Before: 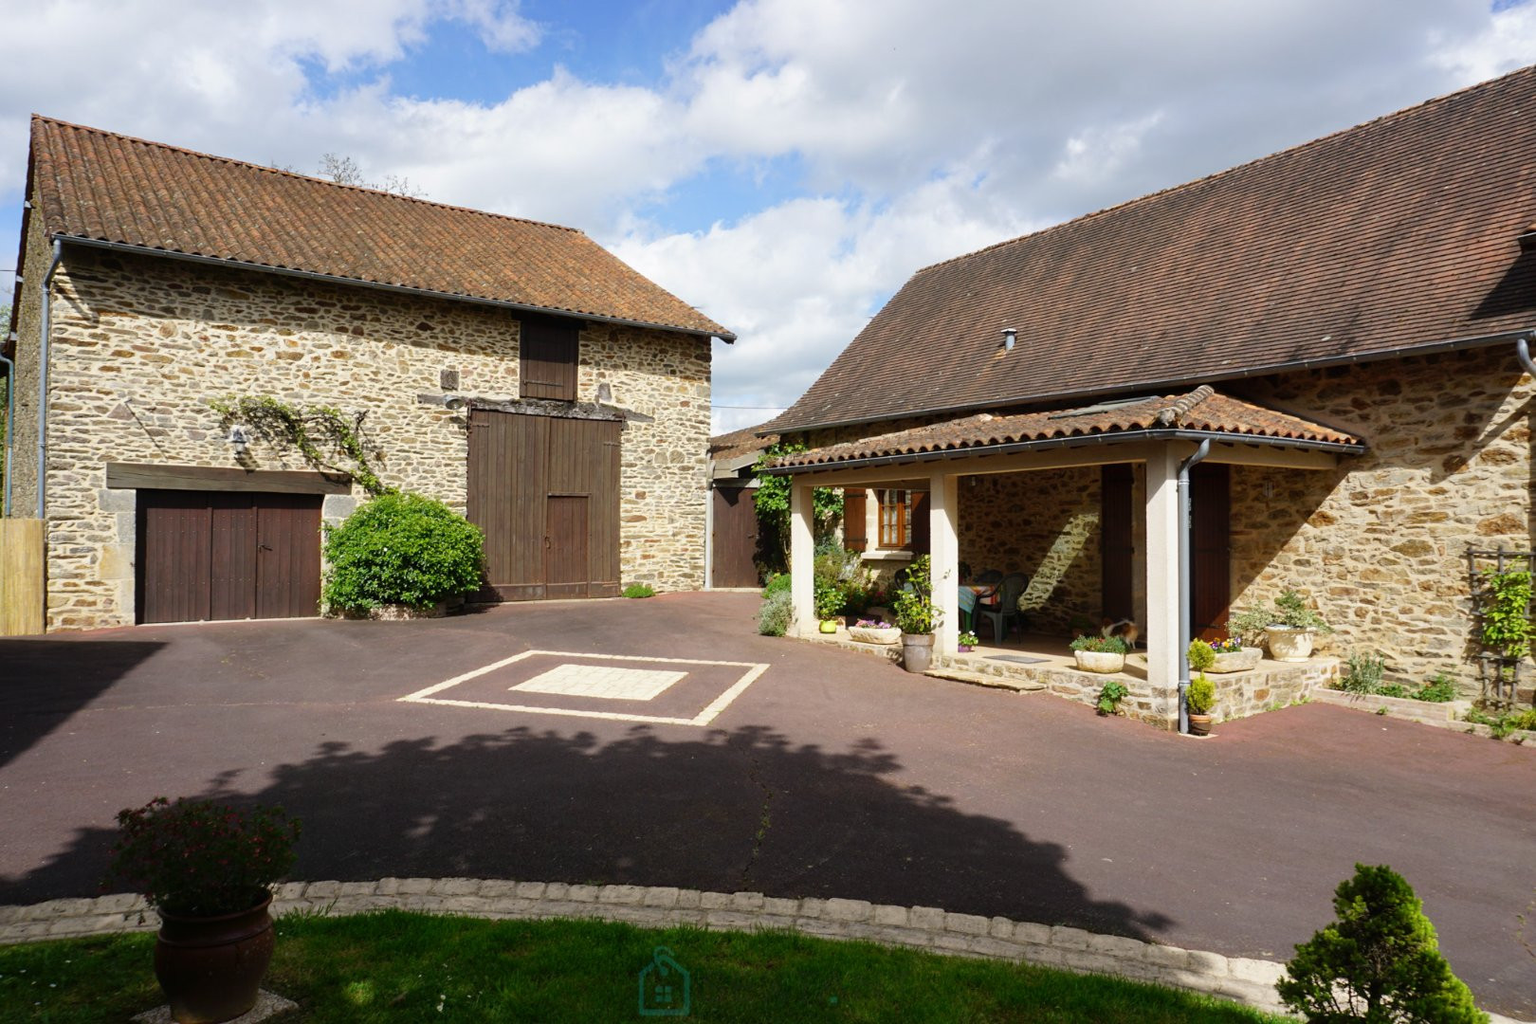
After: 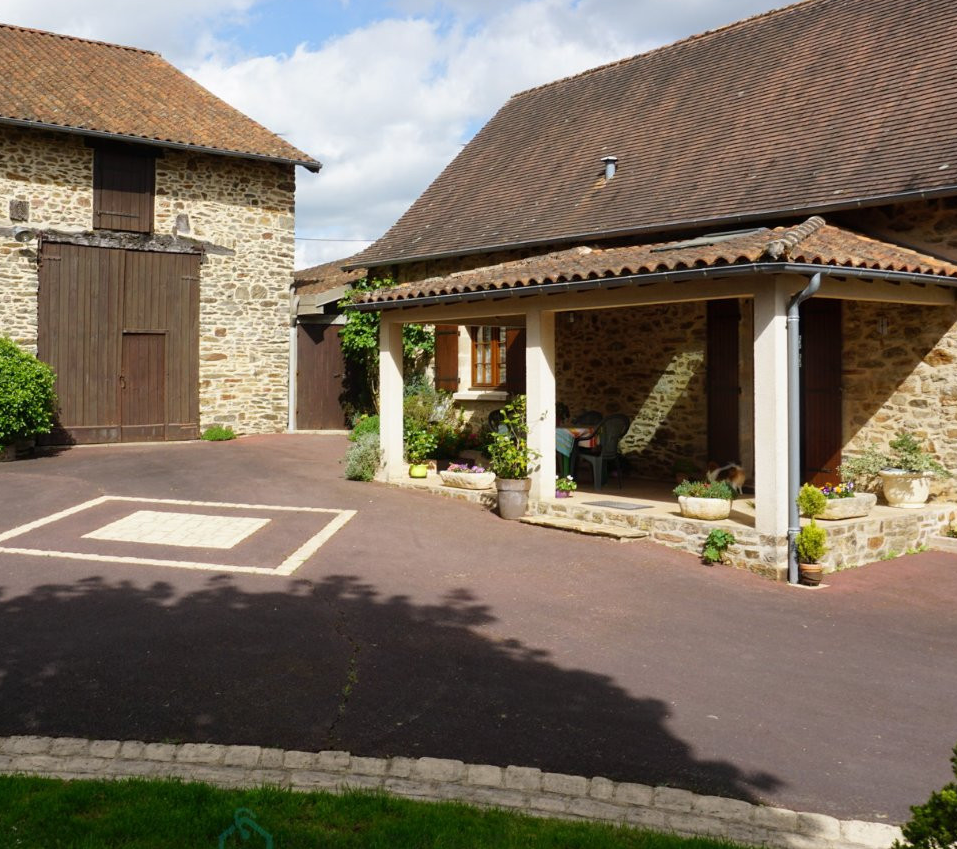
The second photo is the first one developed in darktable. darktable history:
crop and rotate: left 28.101%, top 17.629%, right 12.766%, bottom 3.732%
